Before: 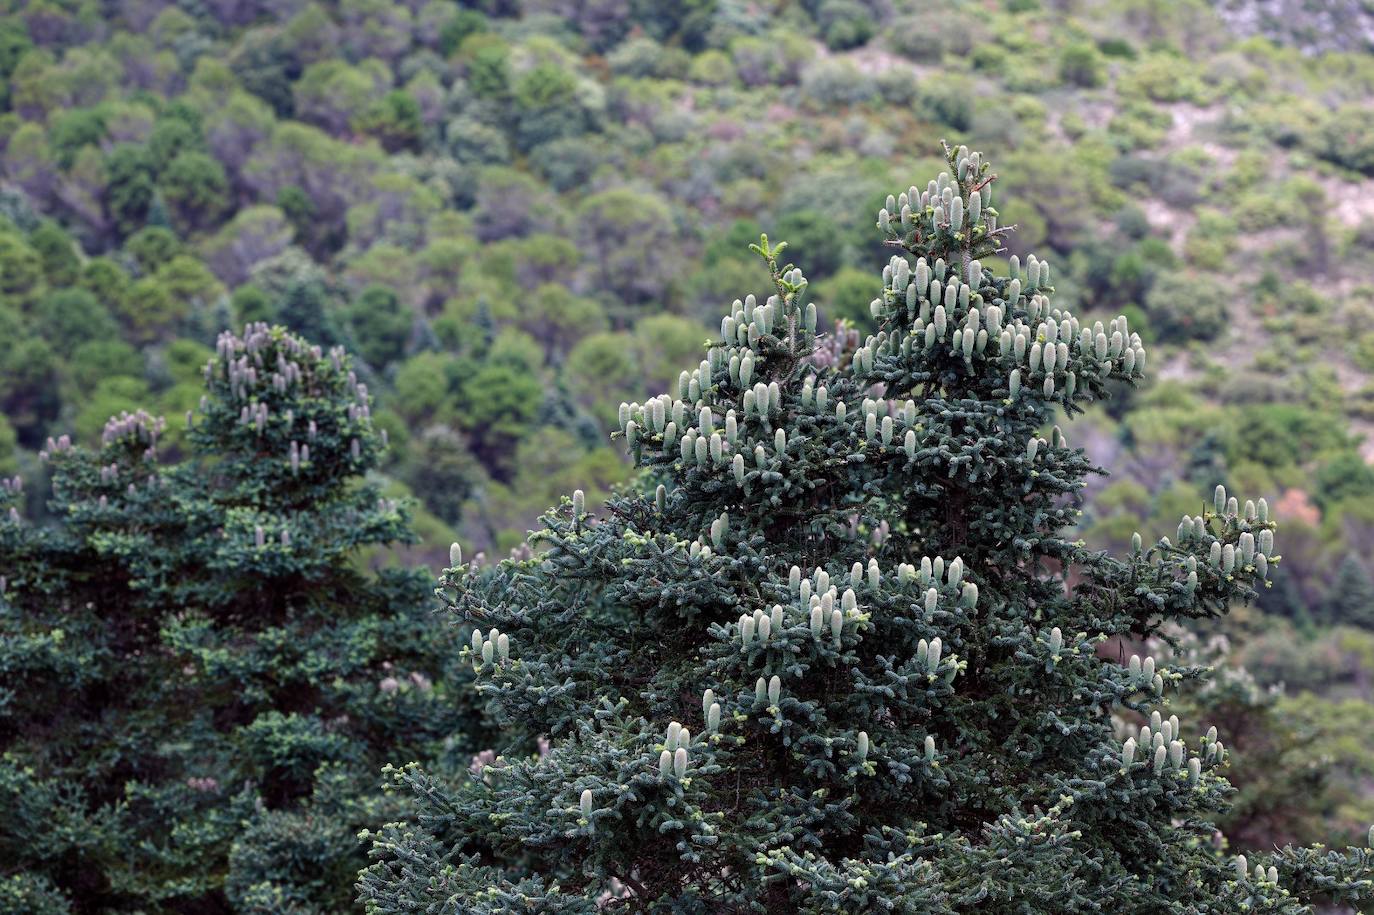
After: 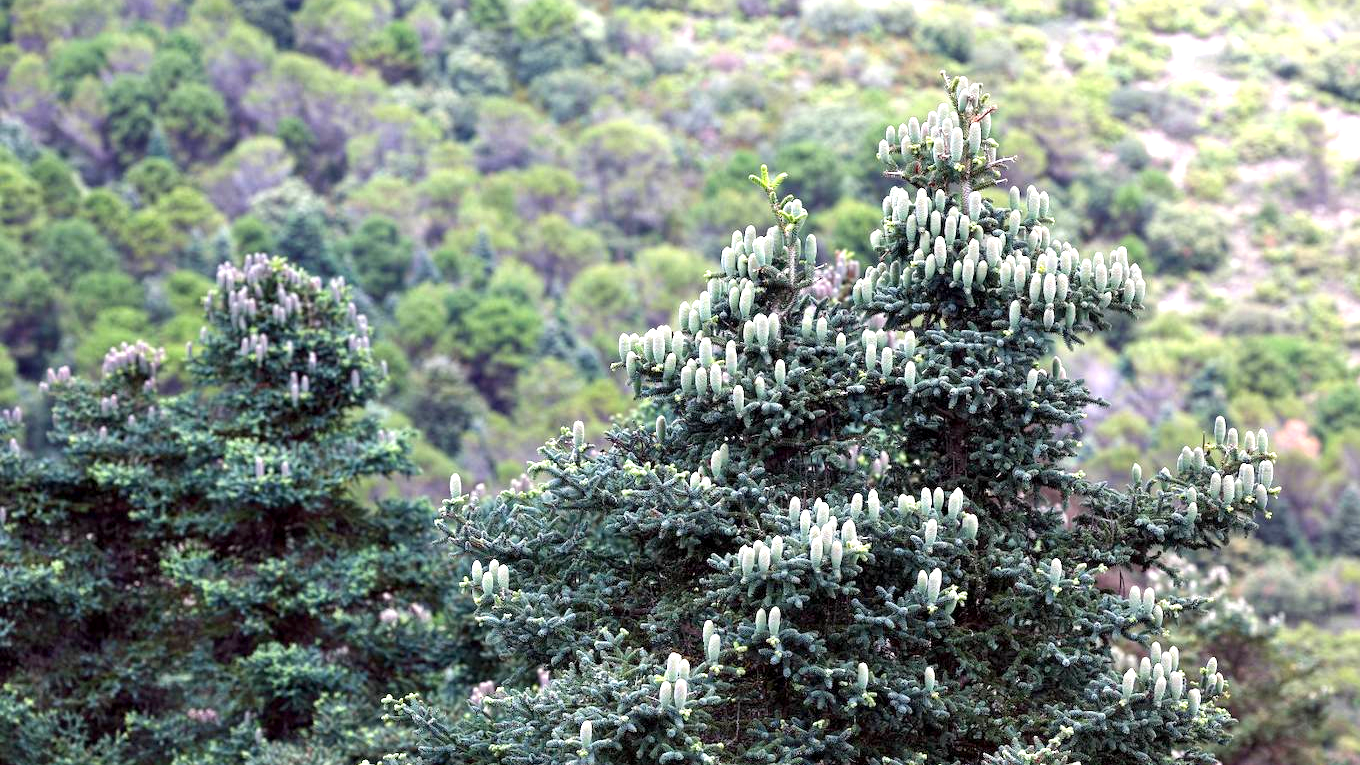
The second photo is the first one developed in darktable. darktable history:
crop: top 7.625%, bottom 8.027%
exposure: black level correction 0.001, exposure 1.116 EV, compensate highlight preservation false
